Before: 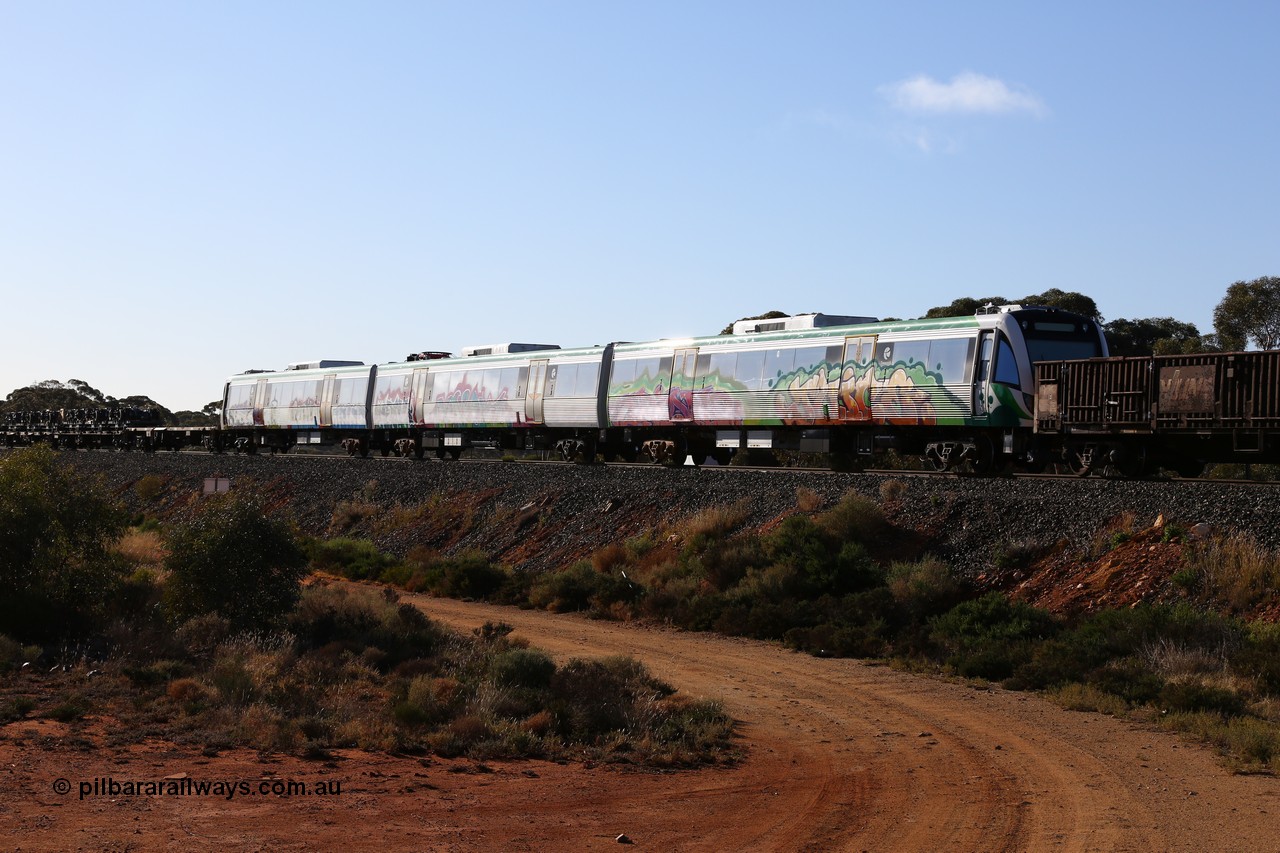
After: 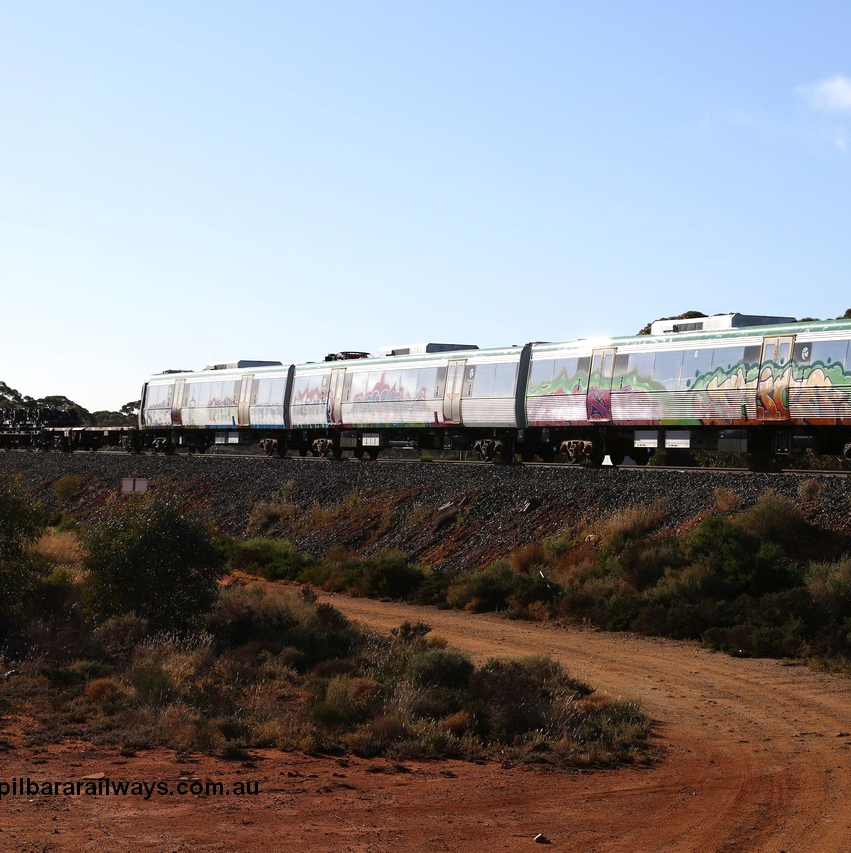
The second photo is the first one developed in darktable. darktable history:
crop and rotate: left 6.432%, right 27.044%
exposure: black level correction 0, exposure 0.199 EV, compensate highlight preservation false
